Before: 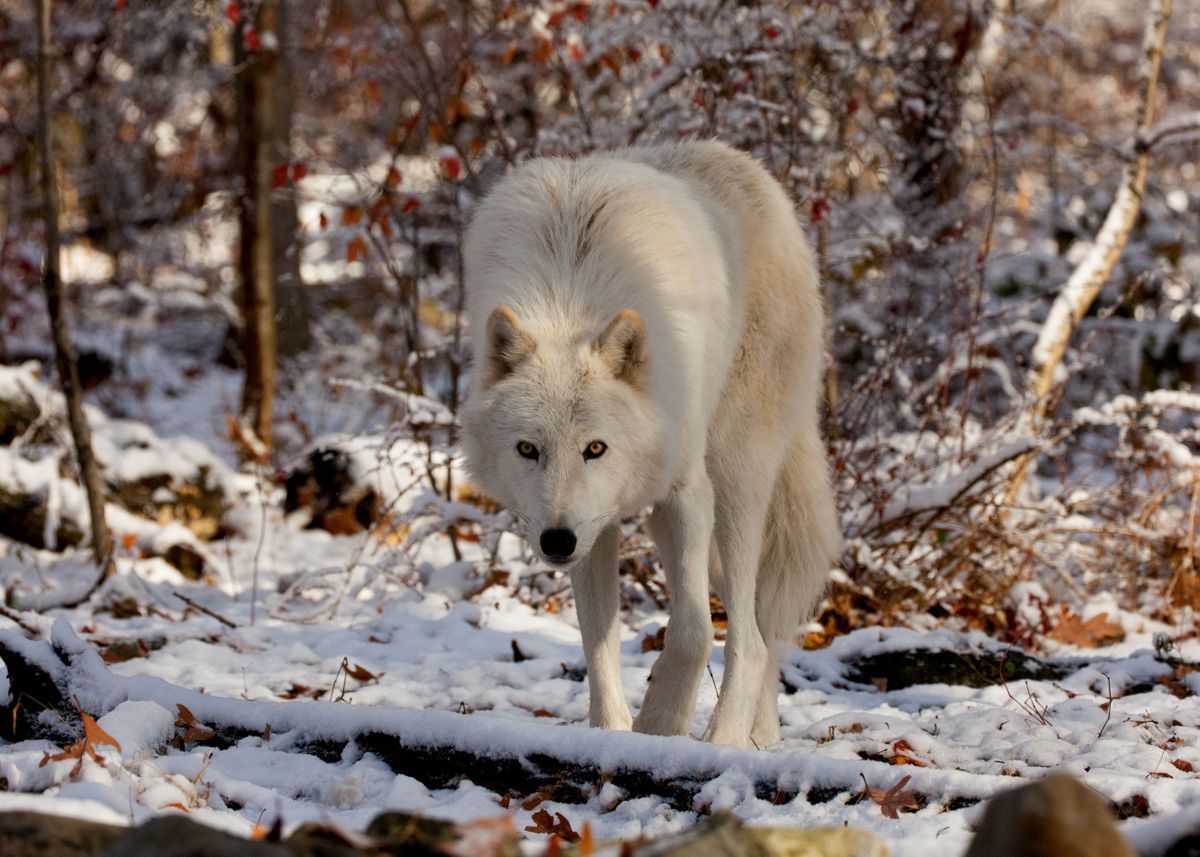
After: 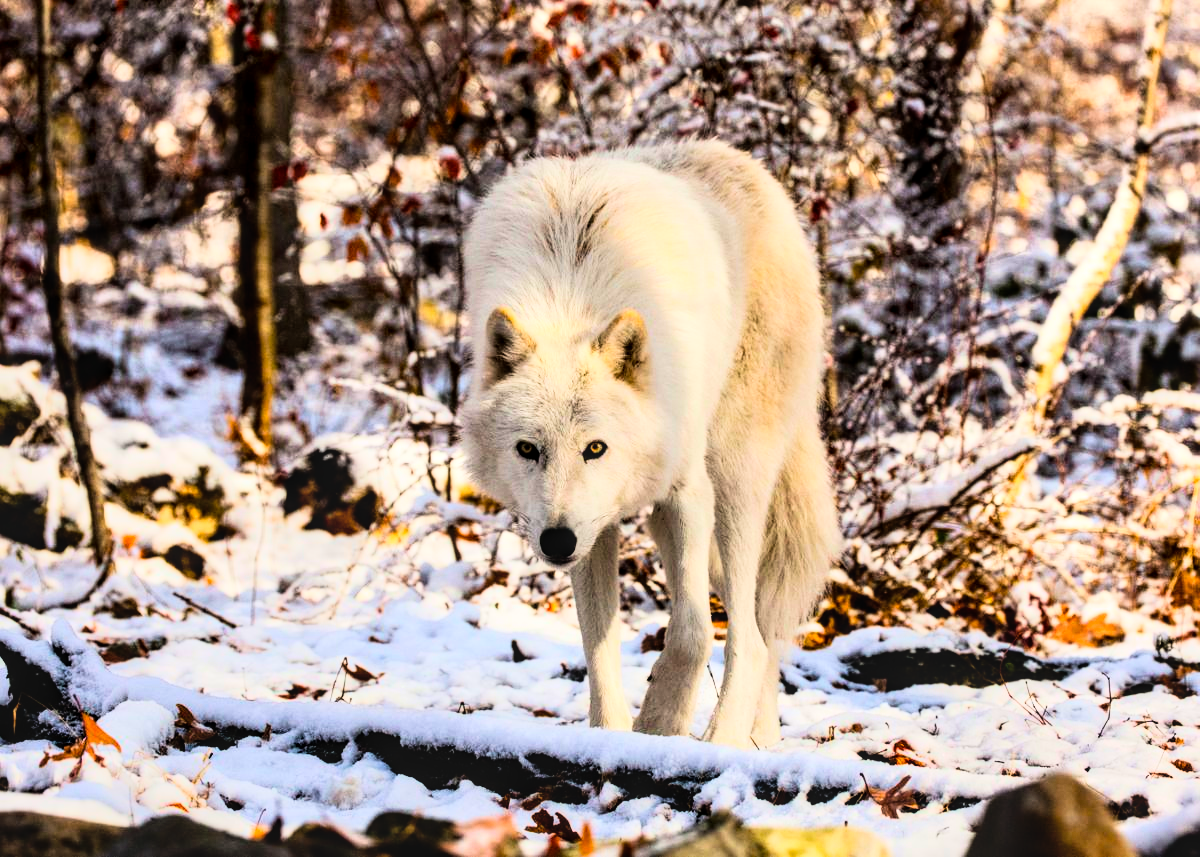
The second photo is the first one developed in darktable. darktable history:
local contrast: on, module defaults
rgb curve: curves: ch0 [(0, 0) (0.21, 0.15) (0.24, 0.21) (0.5, 0.75) (0.75, 0.96) (0.89, 0.99) (1, 1)]; ch1 [(0, 0.02) (0.21, 0.13) (0.25, 0.2) (0.5, 0.67) (0.75, 0.9) (0.89, 0.97) (1, 1)]; ch2 [(0, 0.02) (0.21, 0.13) (0.25, 0.2) (0.5, 0.67) (0.75, 0.9) (0.89, 0.97) (1, 1)], compensate middle gray true
color balance rgb: perceptual saturation grading › global saturation 34.05%, global vibrance 5.56%
velvia: strength 15%
